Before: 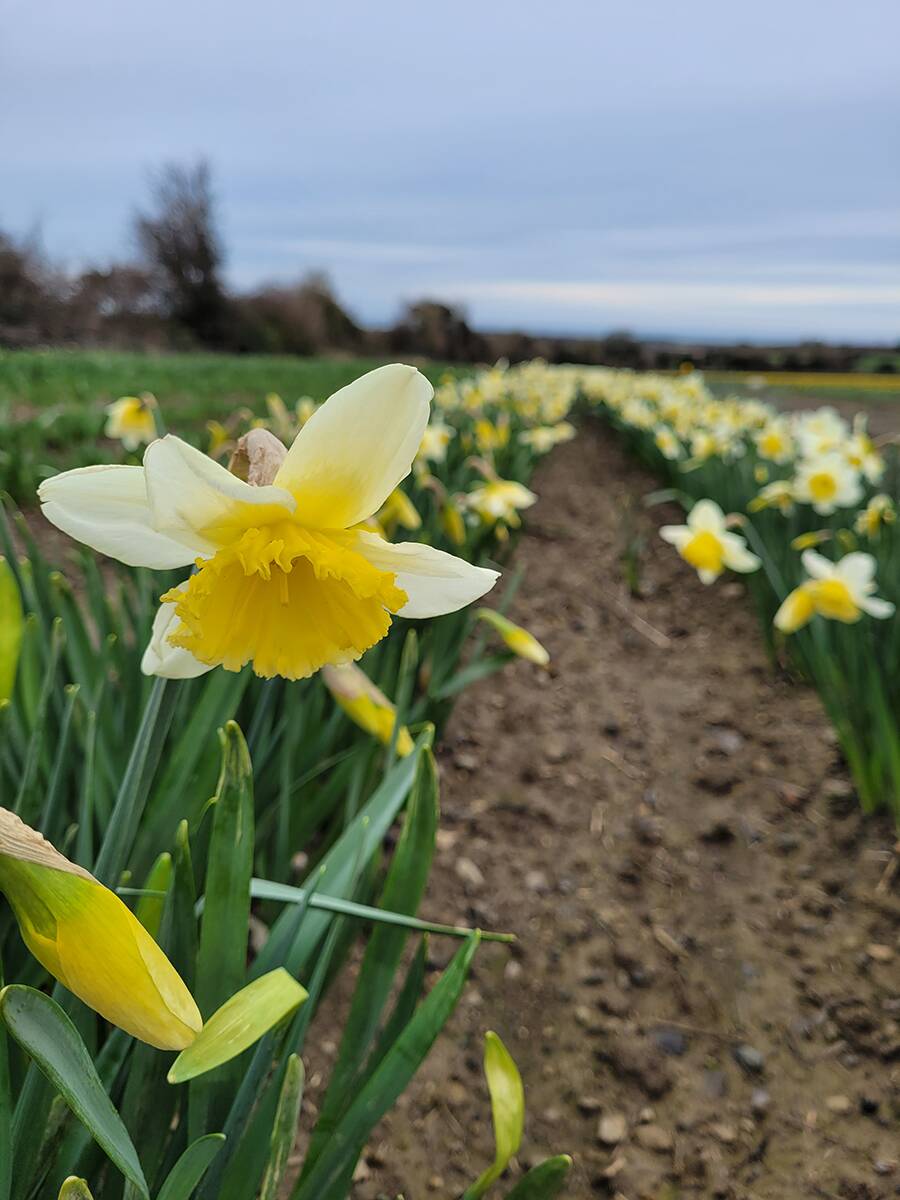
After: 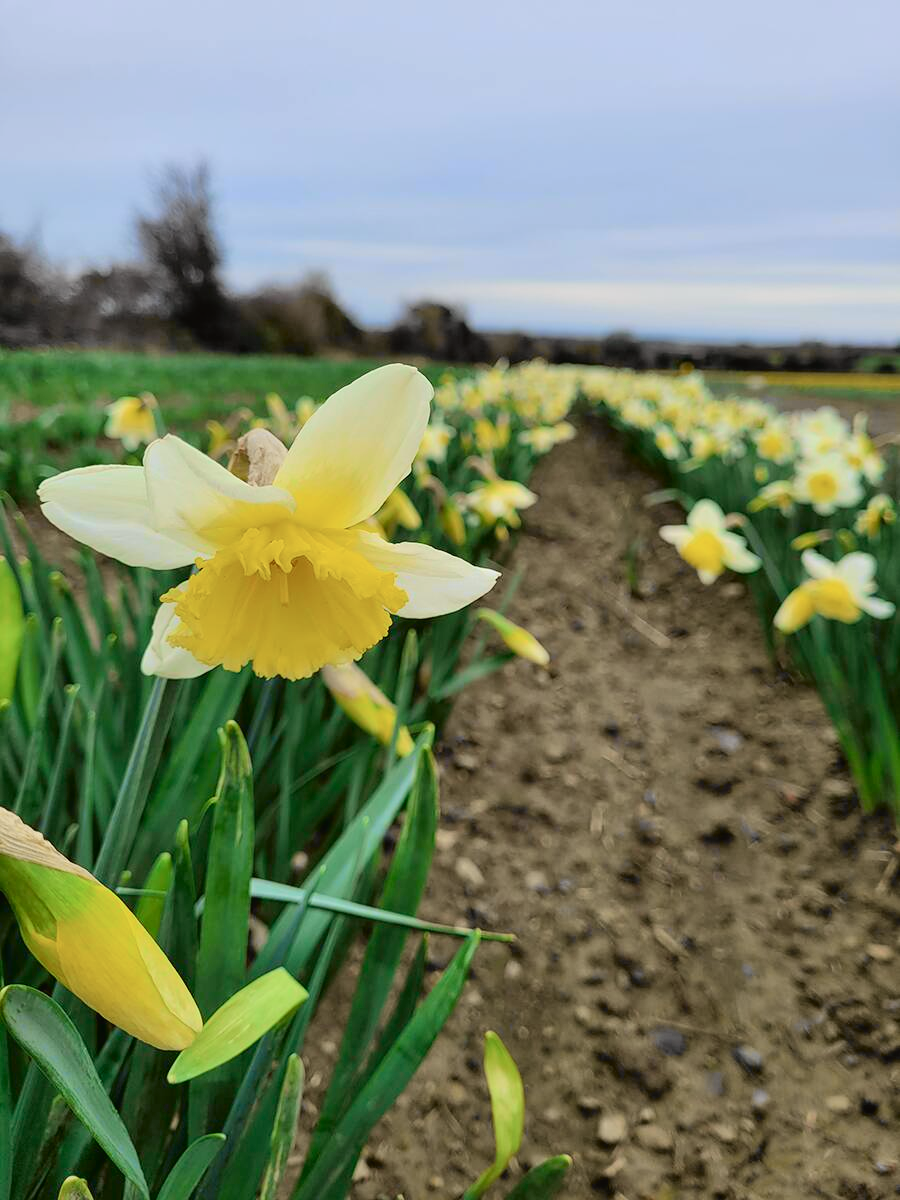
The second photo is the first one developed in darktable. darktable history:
exposure: black level correction 0, compensate exposure bias true, compensate highlight preservation false
tone curve: curves: ch0 [(0, 0.019) (0.066, 0.043) (0.189, 0.182) (0.368, 0.407) (0.501, 0.564) (0.677, 0.729) (0.851, 0.861) (0.997, 0.959)]; ch1 [(0, 0) (0.187, 0.121) (0.388, 0.346) (0.437, 0.409) (0.474, 0.472) (0.499, 0.501) (0.514, 0.507) (0.548, 0.557) (0.653, 0.663) (0.812, 0.856) (1, 1)]; ch2 [(0, 0) (0.246, 0.214) (0.421, 0.427) (0.459, 0.484) (0.5, 0.504) (0.518, 0.516) (0.529, 0.548) (0.56, 0.576) (0.607, 0.63) (0.744, 0.734) (0.867, 0.821) (0.993, 0.889)], color space Lab, independent channels, preserve colors none
white balance: red 0.986, blue 1.01
